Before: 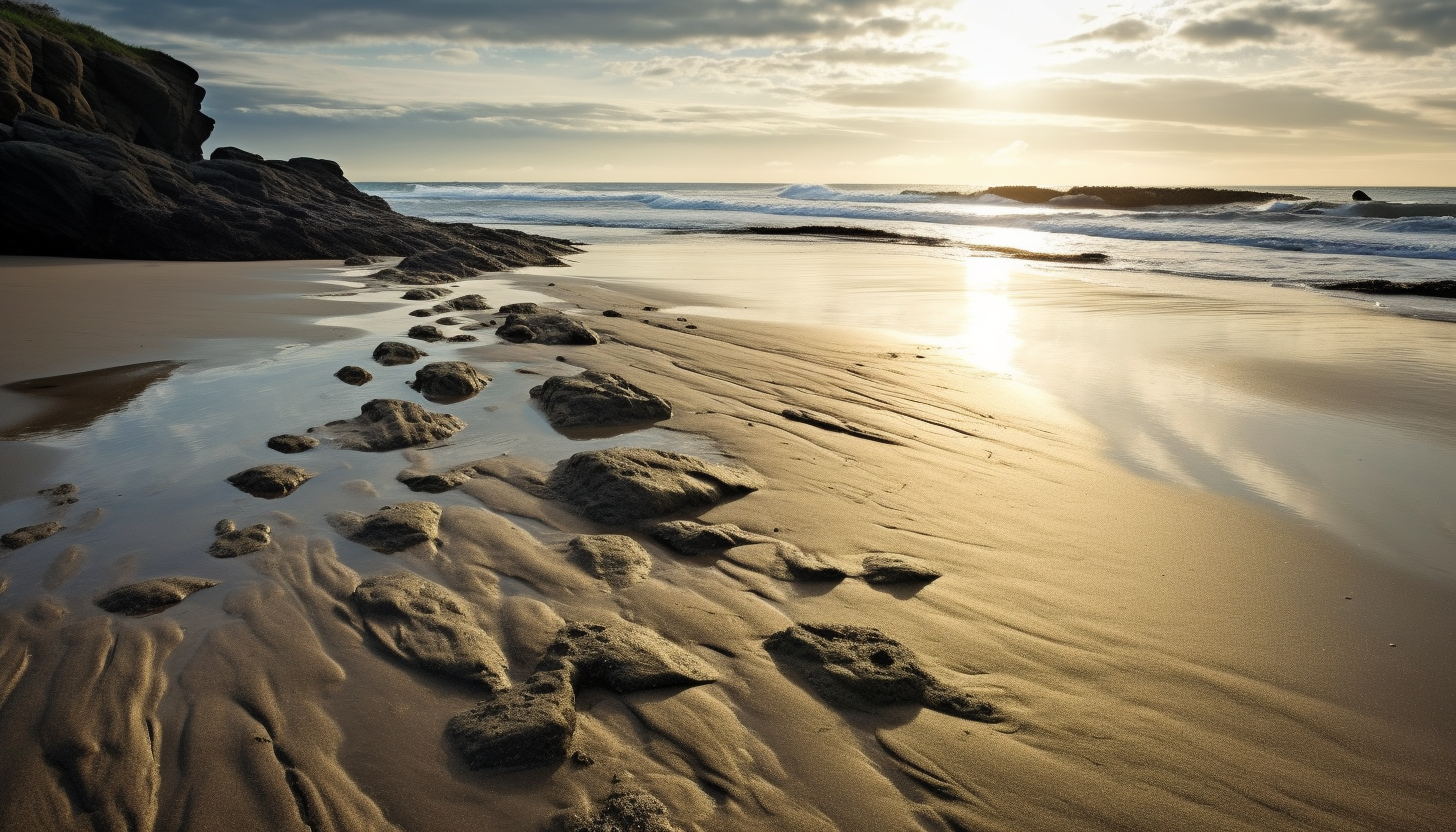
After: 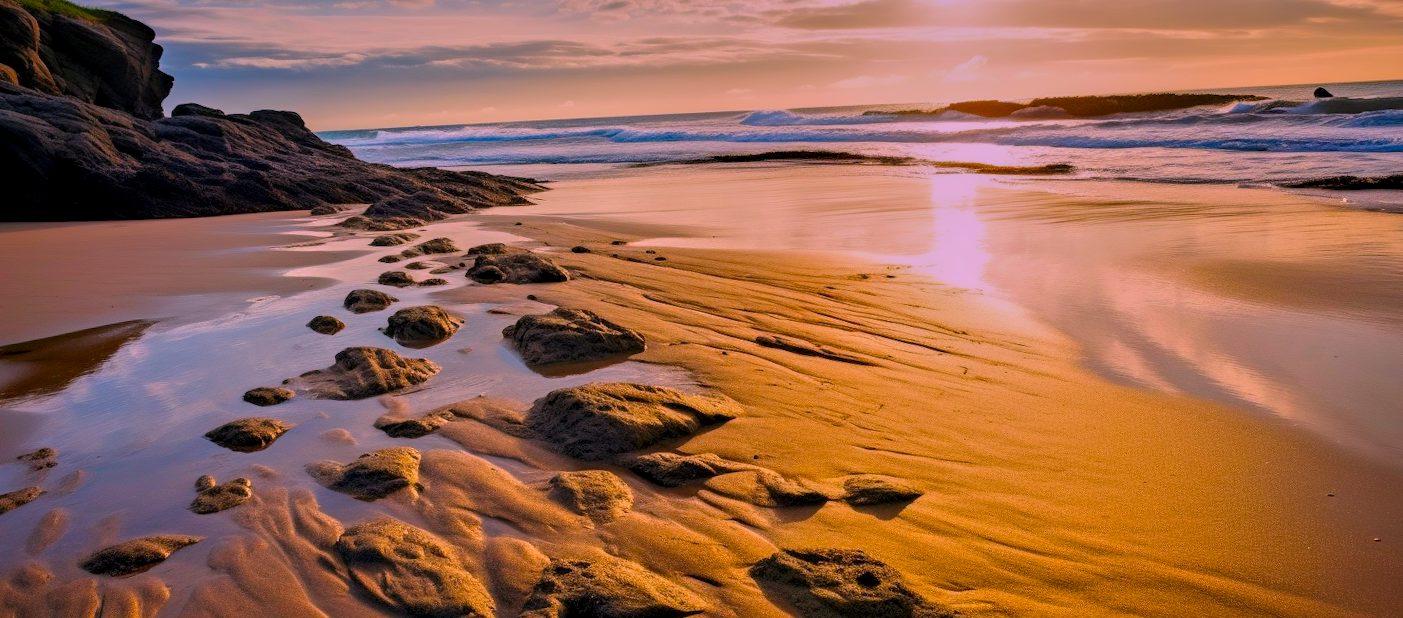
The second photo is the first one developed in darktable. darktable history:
crop and rotate: top 5.667%, bottom 14.937%
tone equalizer: -8 EV -0.002 EV, -7 EV 0.005 EV, -6 EV -0.008 EV, -5 EV 0.007 EV, -4 EV -0.042 EV, -3 EV -0.233 EV, -2 EV -0.662 EV, -1 EV -0.983 EV, +0 EV -0.969 EV, smoothing diameter 2%, edges refinement/feathering 20, mask exposure compensation -1.57 EV, filter diffusion 5
rotate and perspective: rotation -3°, crop left 0.031, crop right 0.968, crop top 0.07, crop bottom 0.93
local contrast: highlights 61%, detail 143%, midtone range 0.428
shadows and highlights: on, module defaults
color correction: highlights a* 19.5, highlights b* -11.53, saturation 1.69
color balance rgb: linear chroma grading › global chroma 15%, perceptual saturation grading › global saturation 30%
